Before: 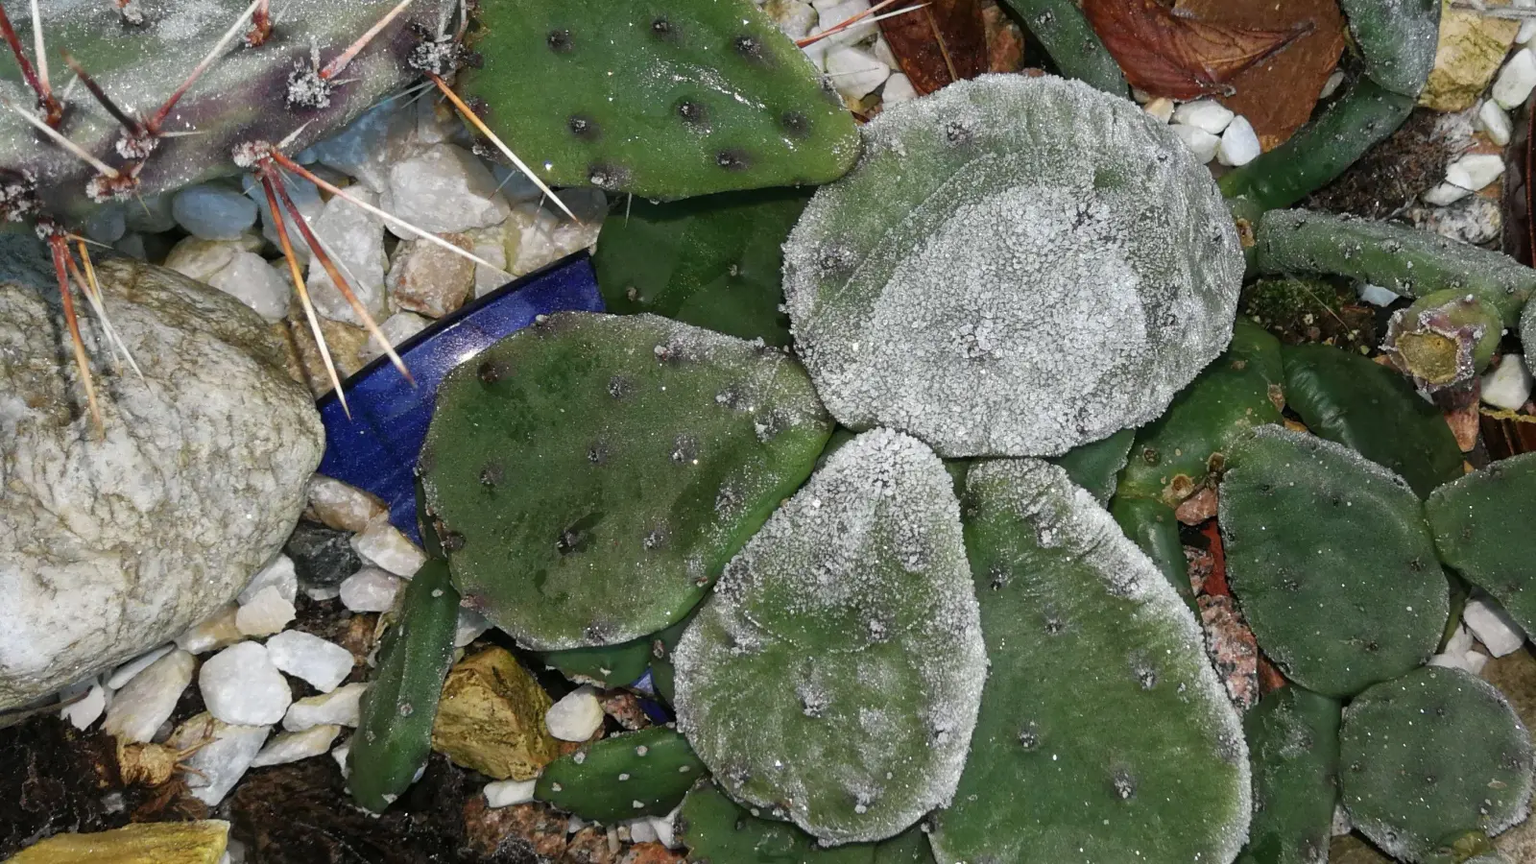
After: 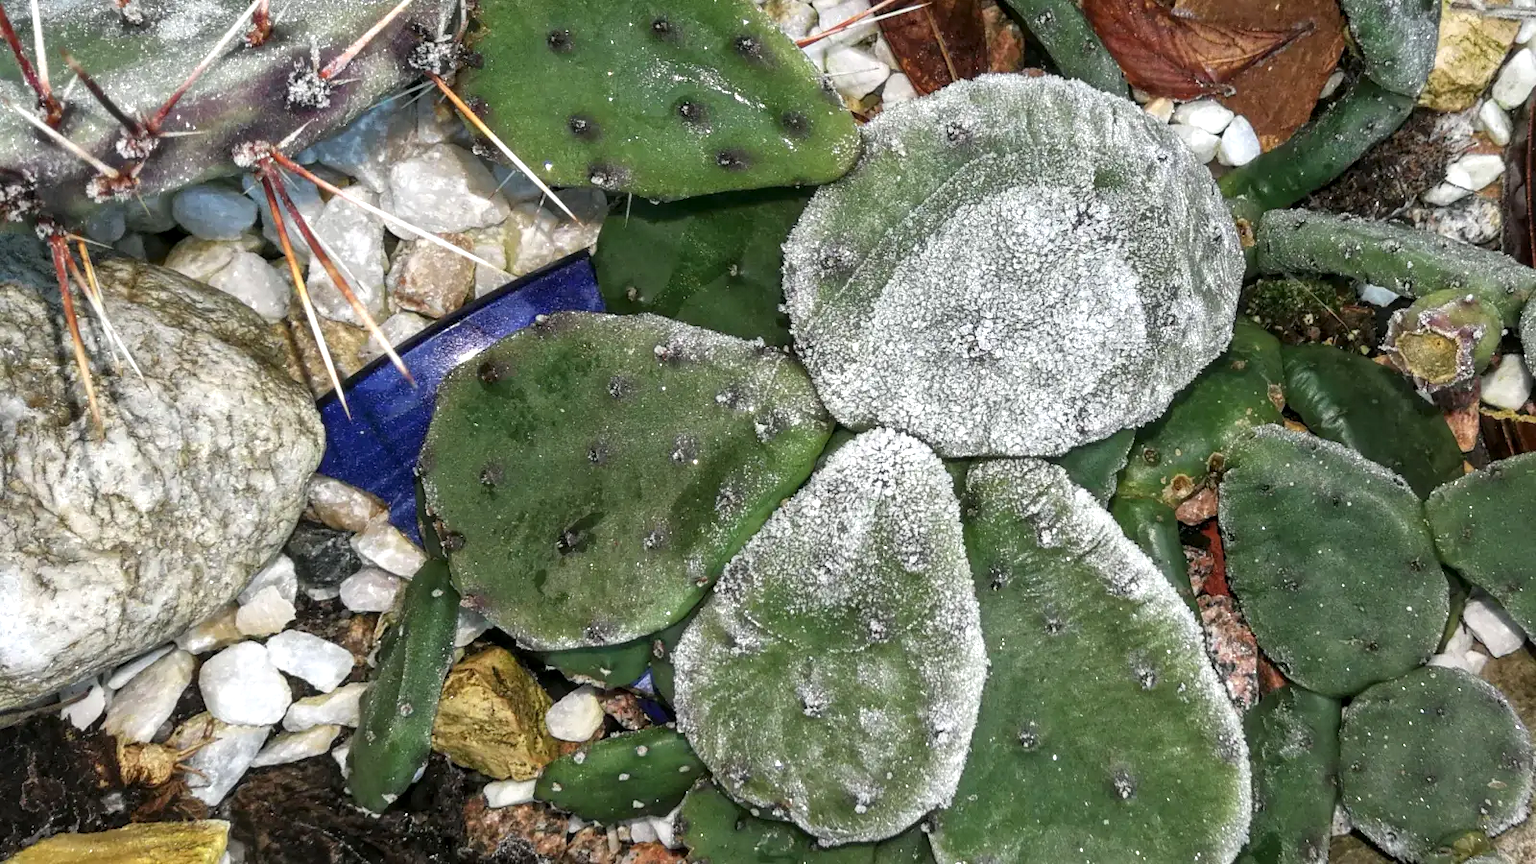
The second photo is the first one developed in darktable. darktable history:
exposure: black level correction 0, exposure 0.498 EV, compensate highlight preservation false
local contrast: detail 130%
shadows and highlights: highlights color adjustment 41.79%, soften with gaussian
